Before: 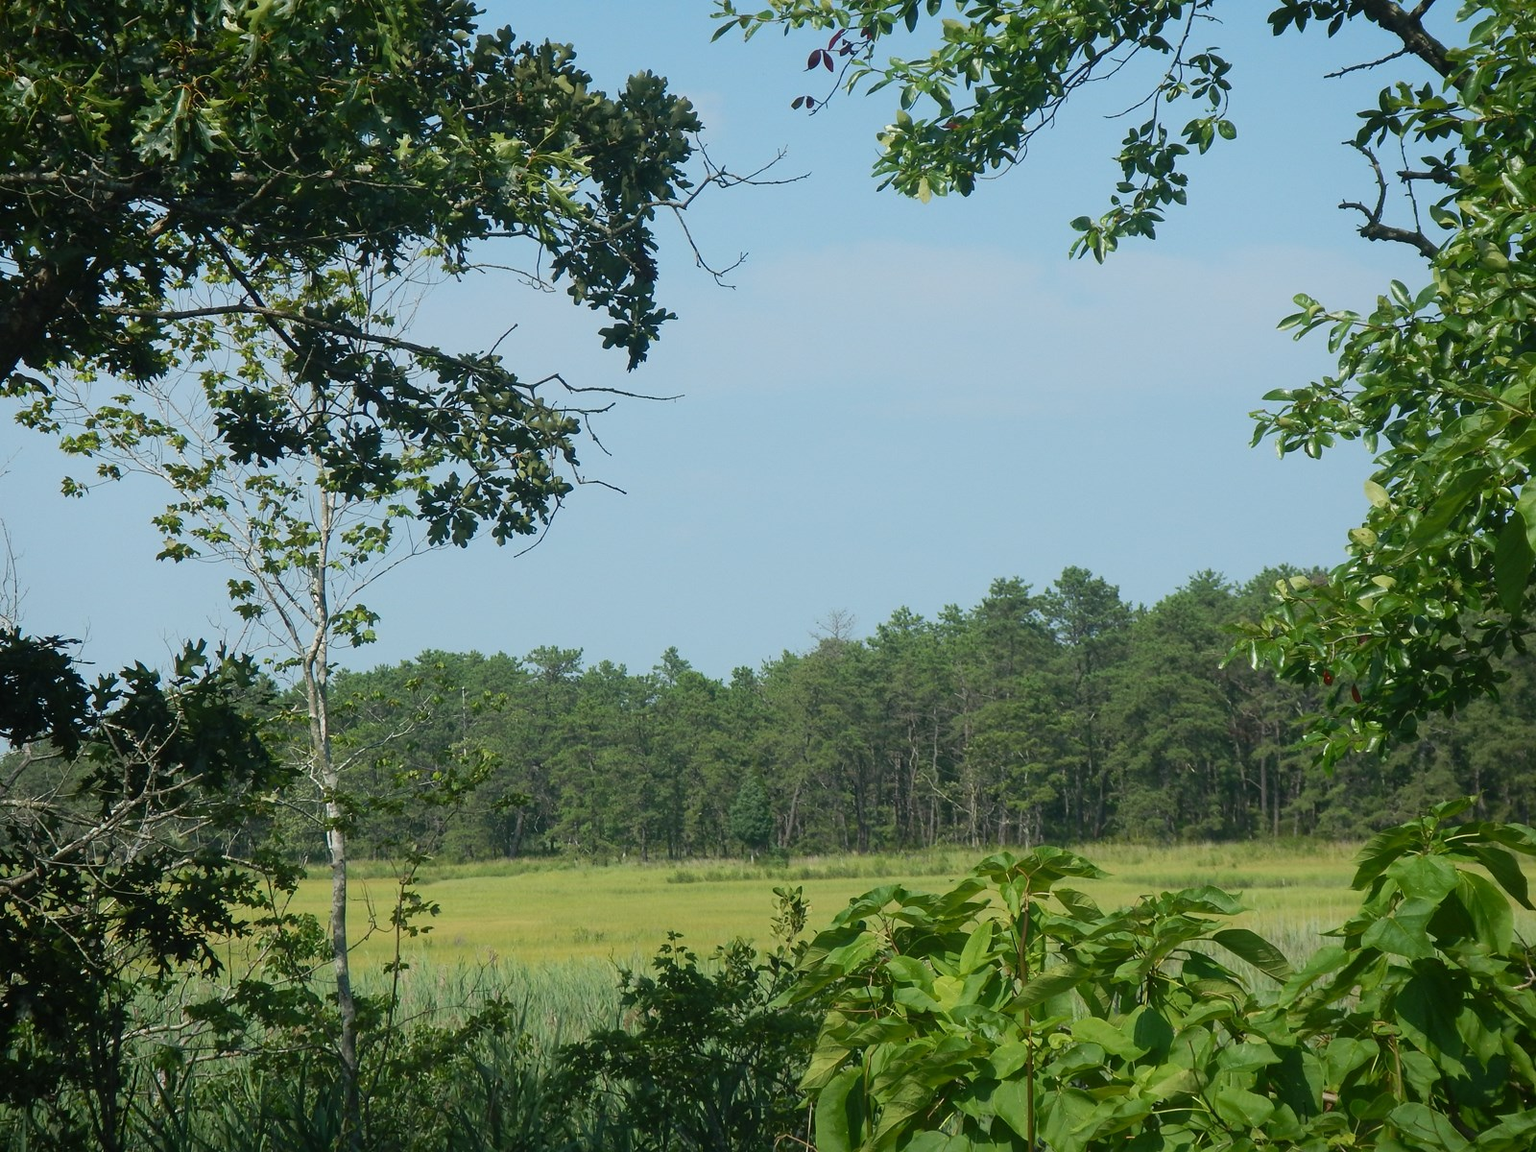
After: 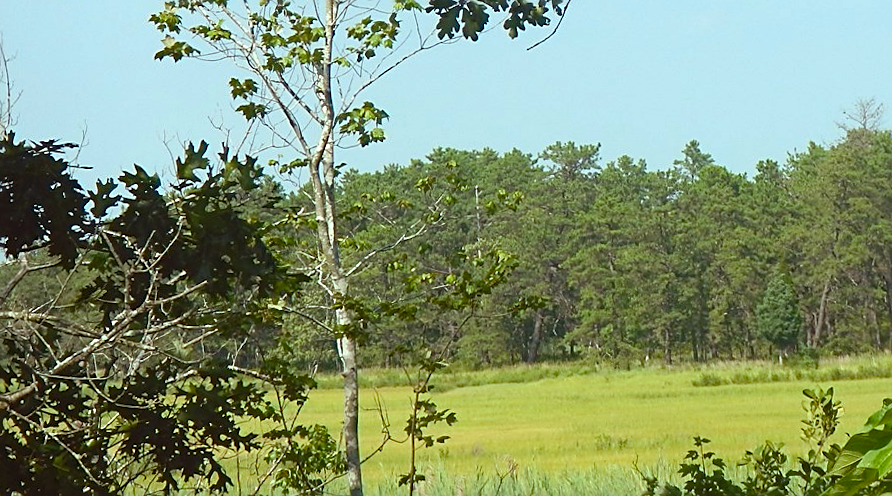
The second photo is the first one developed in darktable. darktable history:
exposure: black level correction -0.002, exposure 0.54 EV, compensate highlight preservation false
rotate and perspective: rotation -1°, crop left 0.011, crop right 0.989, crop top 0.025, crop bottom 0.975
color correction: highlights a* -8, highlights b* 3.1
crop: top 44.483%, right 43.593%, bottom 12.892%
color balance rgb: perceptual saturation grading › global saturation 20%, perceptual saturation grading › highlights -25%, perceptual saturation grading › shadows 25%
haze removal: compatibility mode true, adaptive false
rgb levels: mode RGB, independent channels, levels [[0, 0.474, 1], [0, 0.5, 1], [0, 0.5, 1]]
sharpen: on, module defaults
